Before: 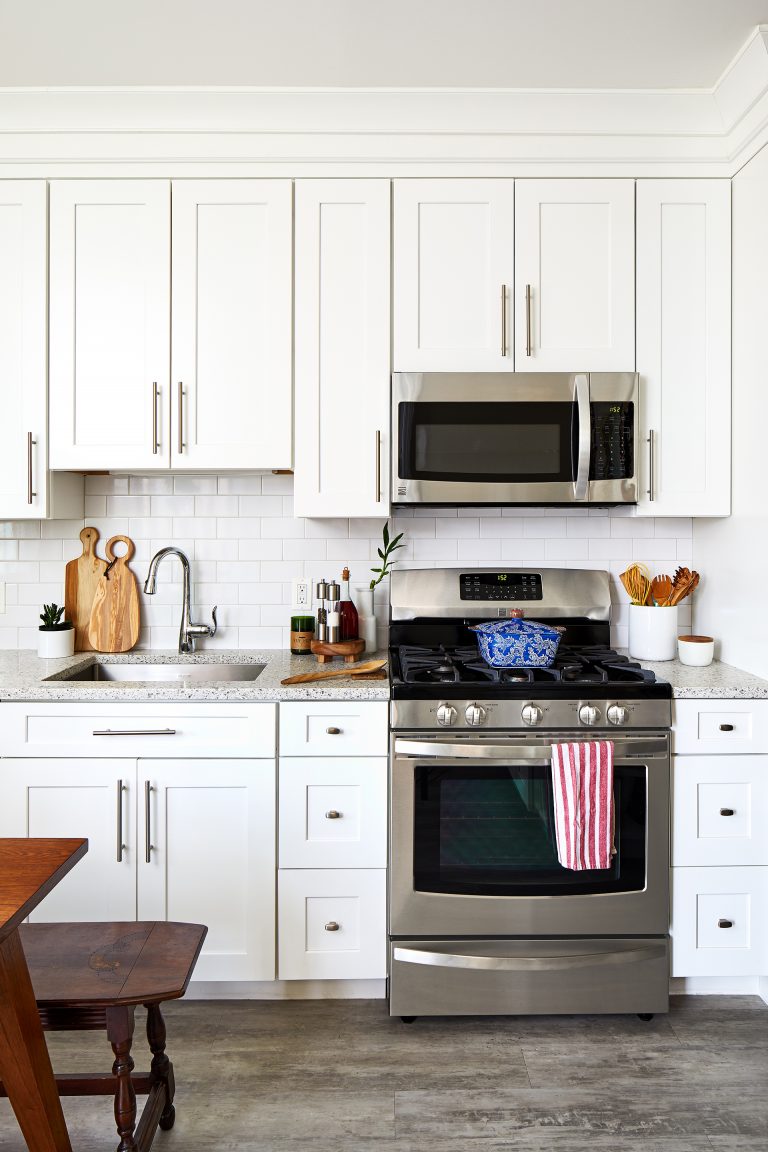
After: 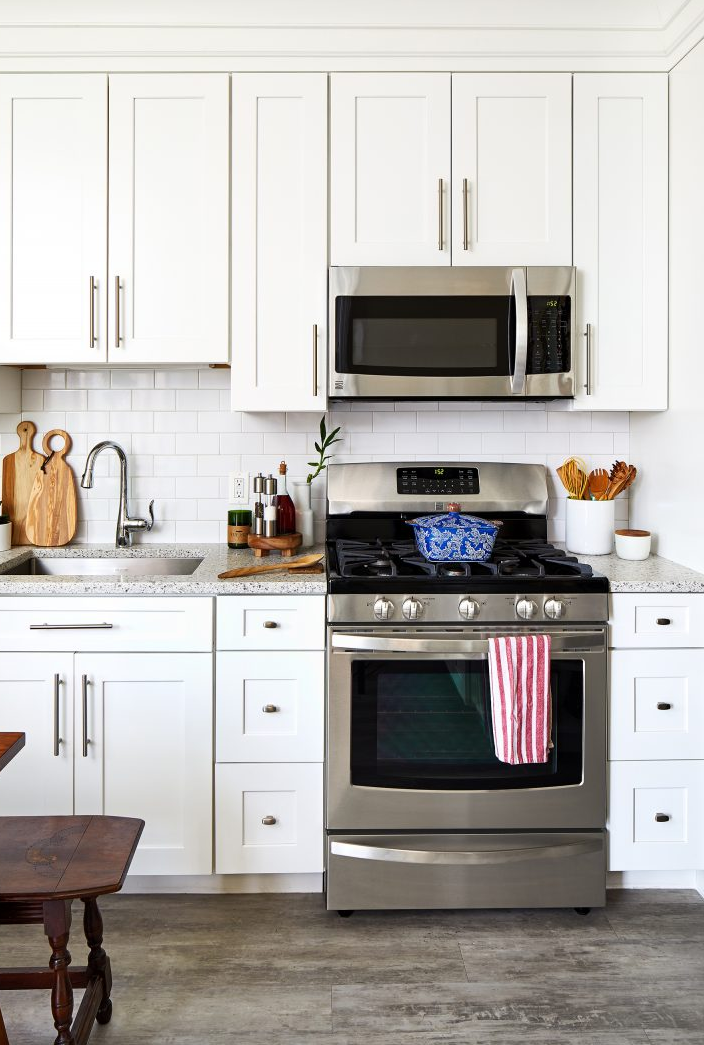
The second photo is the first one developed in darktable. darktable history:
crop and rotate: left 8.262%, top 9.226%
exposure: compensate highlight preservation false
